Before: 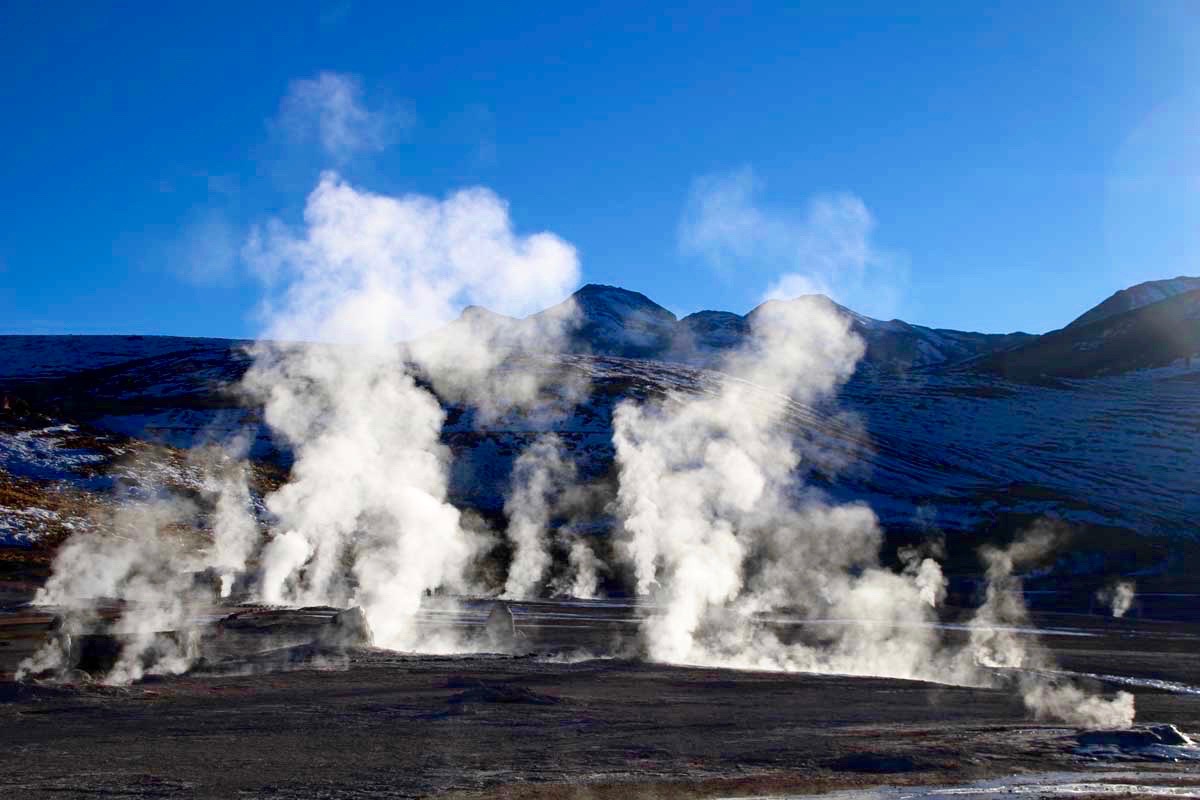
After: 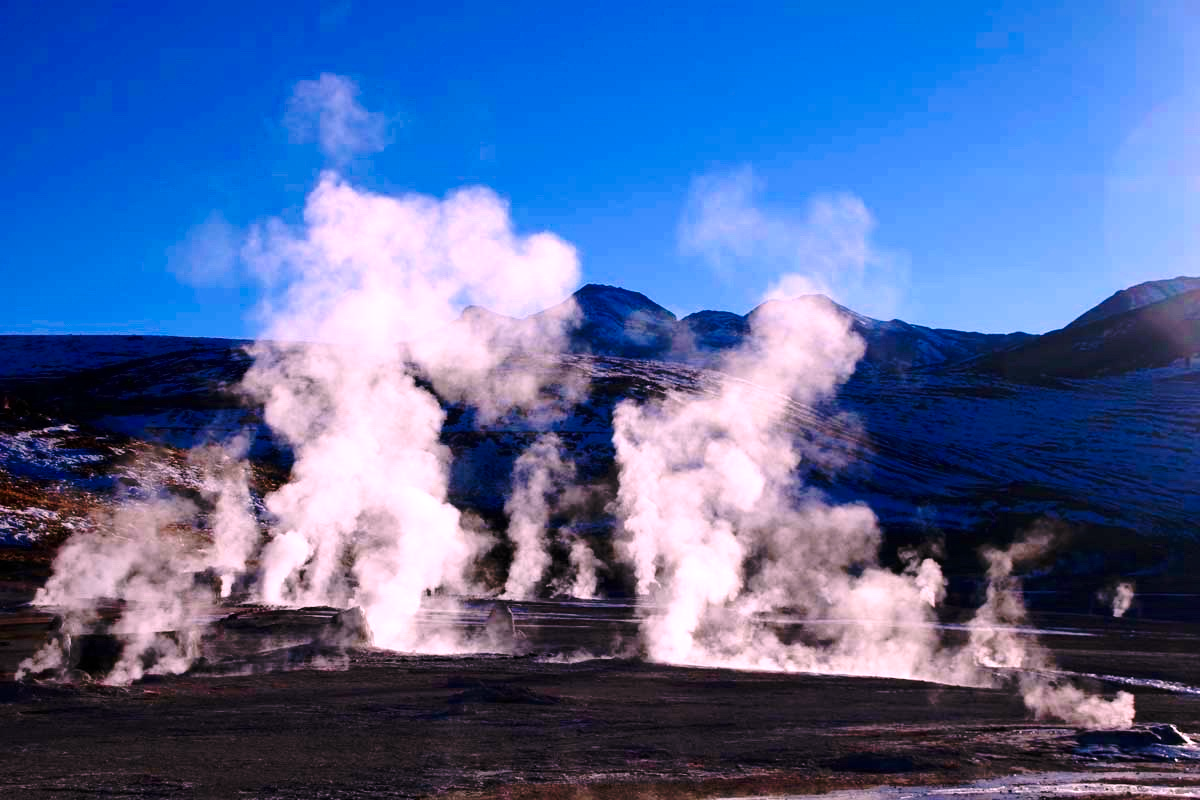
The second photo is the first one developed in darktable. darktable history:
white balance: red 1.188, blue 1.11
base curve: curves: ch0 [(0, 0) (0.073, 0.04) (0.157, 0.139) (0.492, 0.492) (0.758, 0.758) (1, 1)], preserve colors none
